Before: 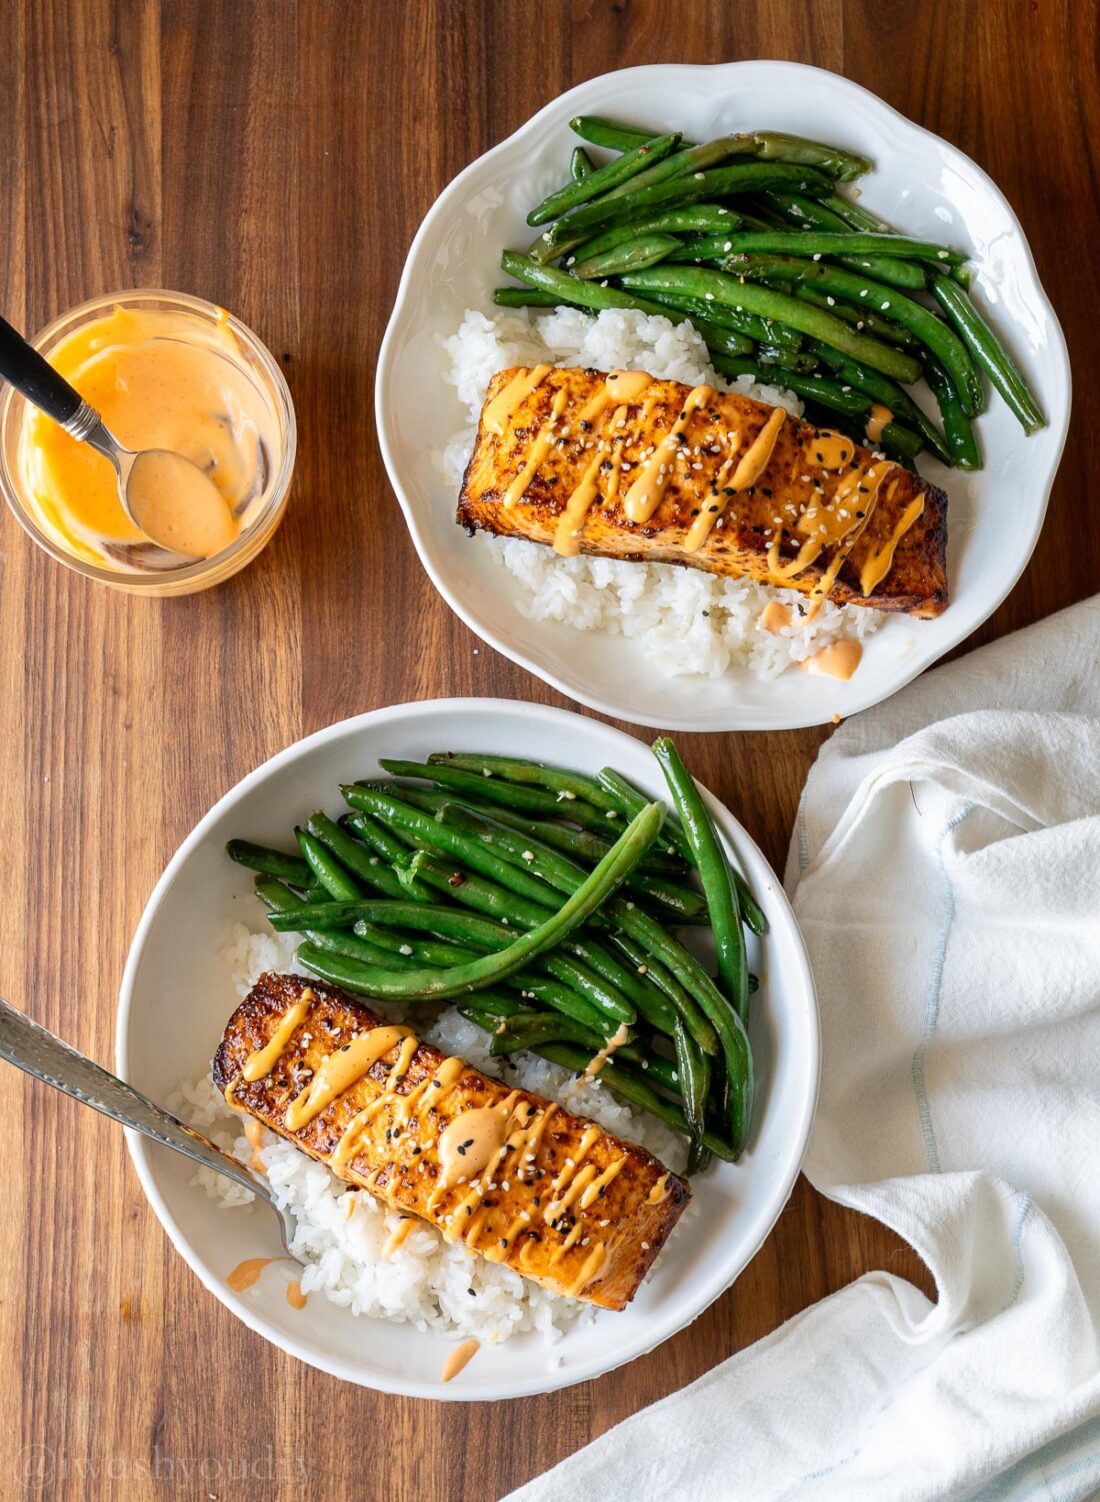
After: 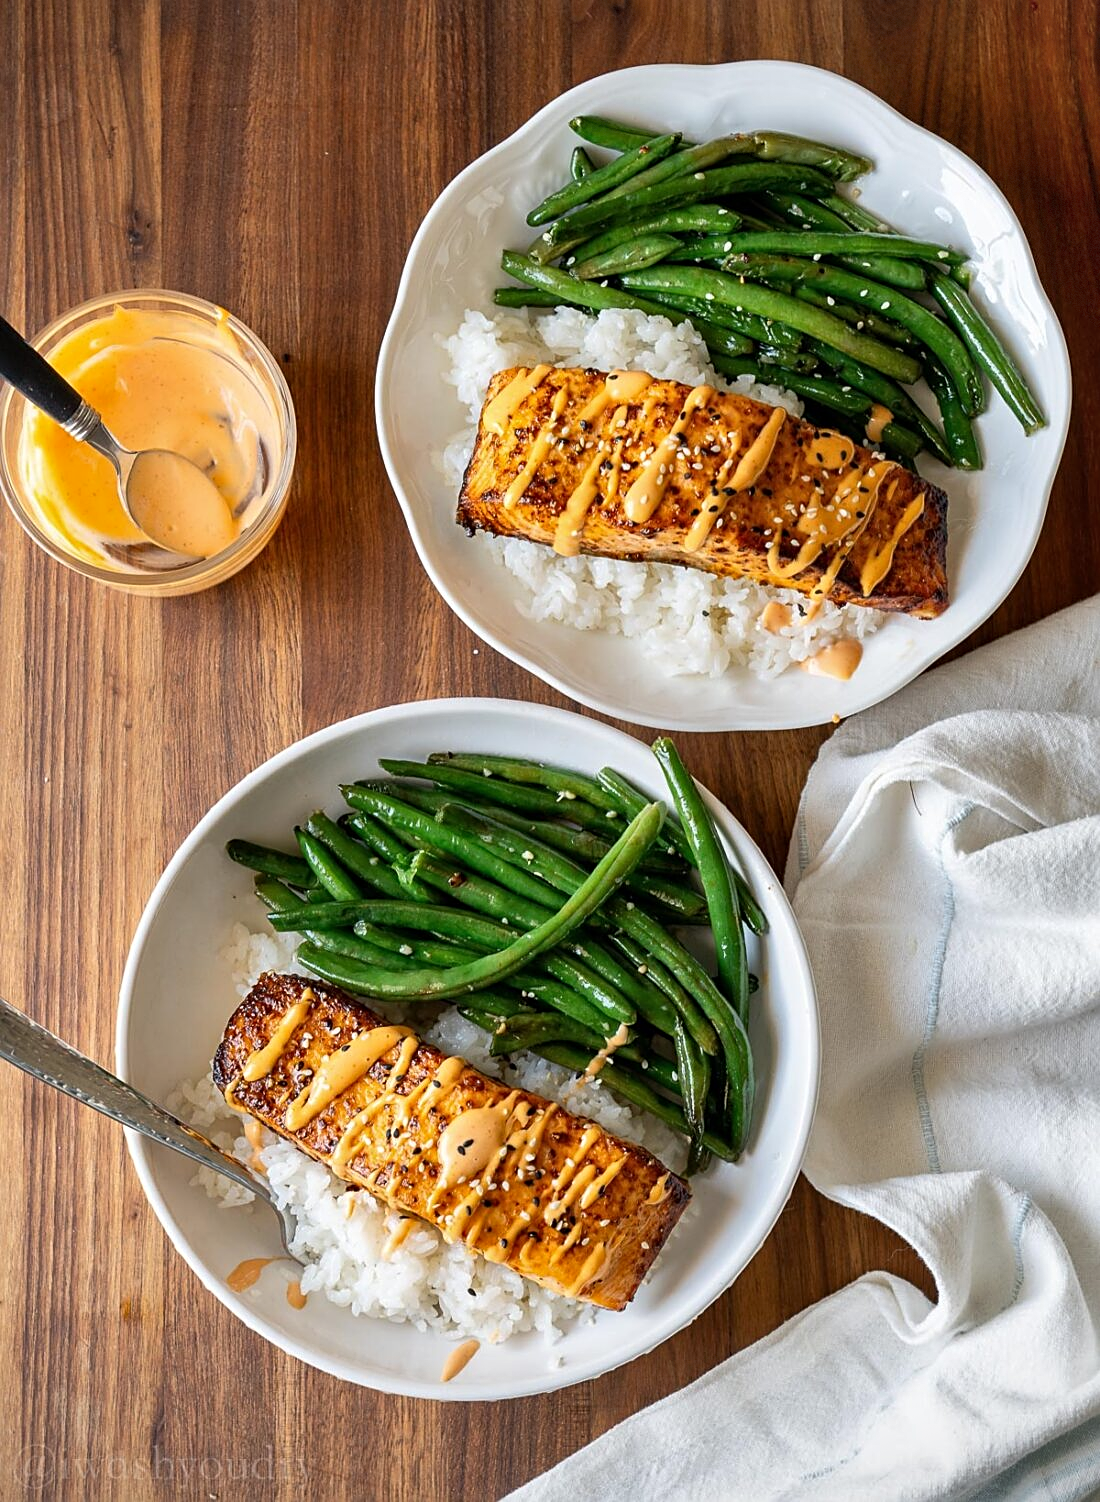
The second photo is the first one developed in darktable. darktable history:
sharpen: on, module defaults
shadows and highlights: highlights color adjustment 0%, low approximation 0.01, soften with gaussian
vignetting: fall-off start 100%, fall-off radius 71%, brightness -0.434, saturation -0.2, width/height ratio 1.178, dithering 8-bit output, unbound false
white balance: emerald 1
